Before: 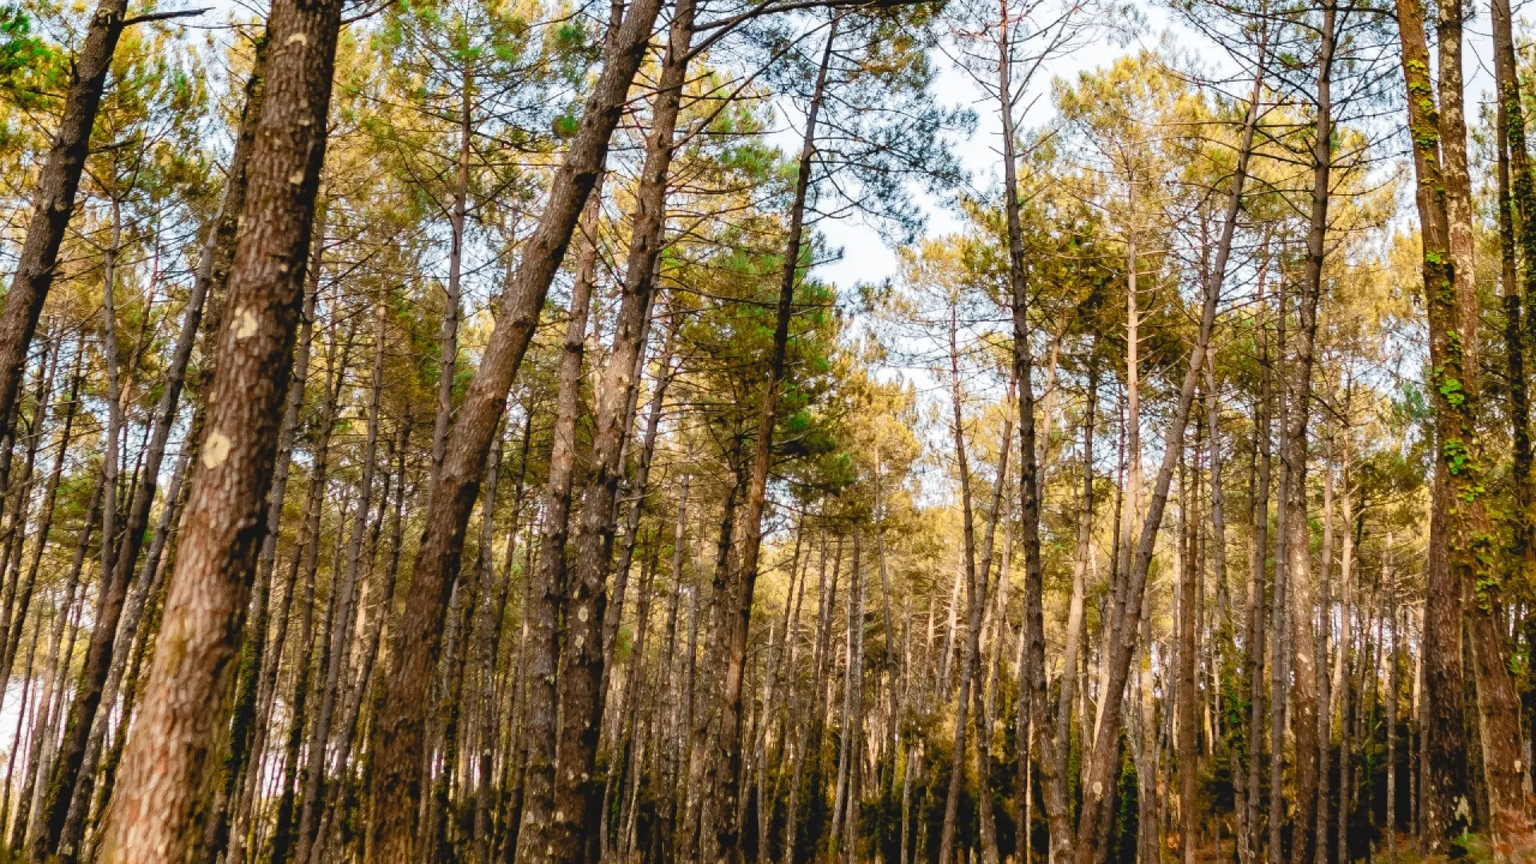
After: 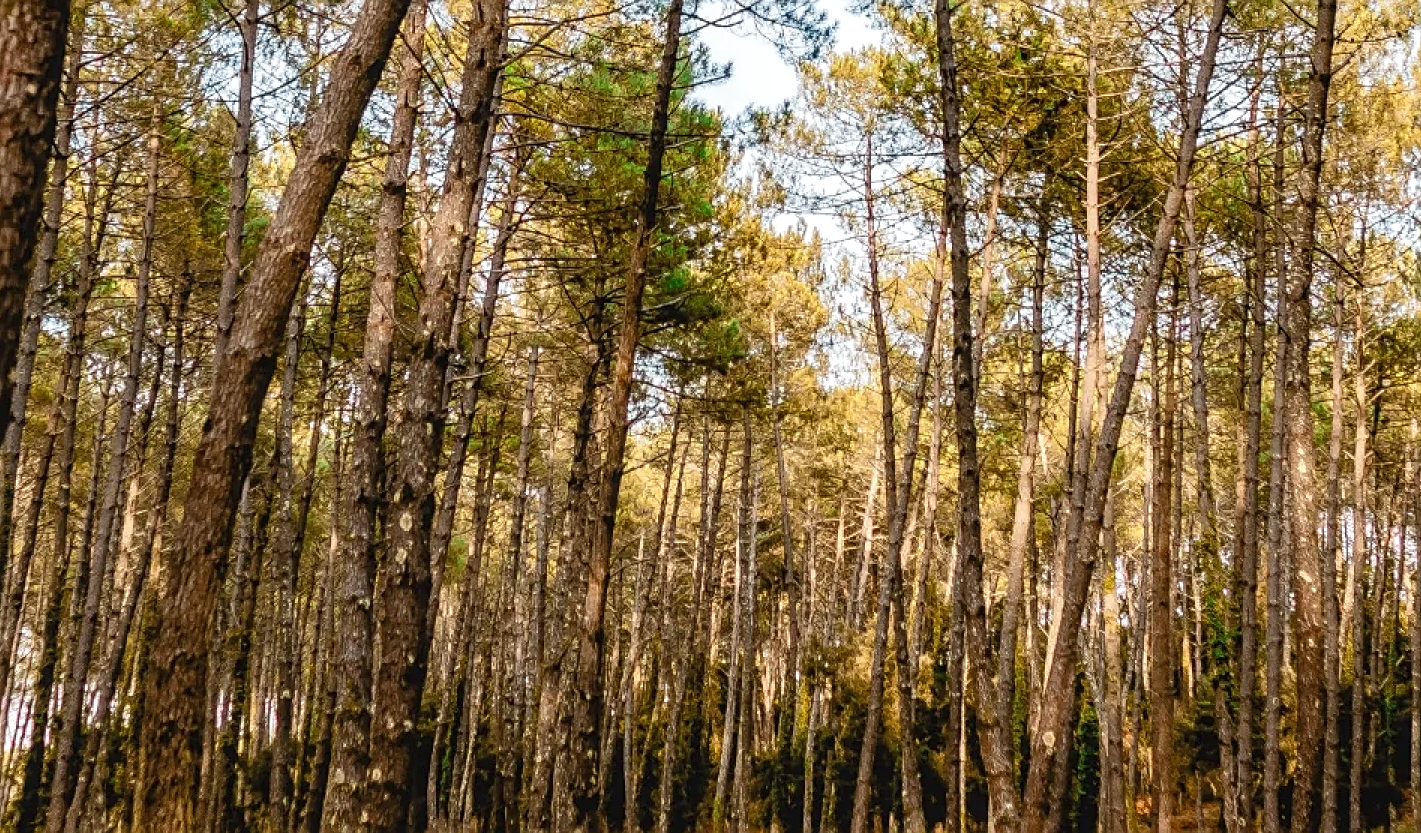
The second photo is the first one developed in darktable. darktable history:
crop: left 16.871%, top 22.857%, right 9.116%
sharpen: on, module defaults
local contrast: on, module defaults
